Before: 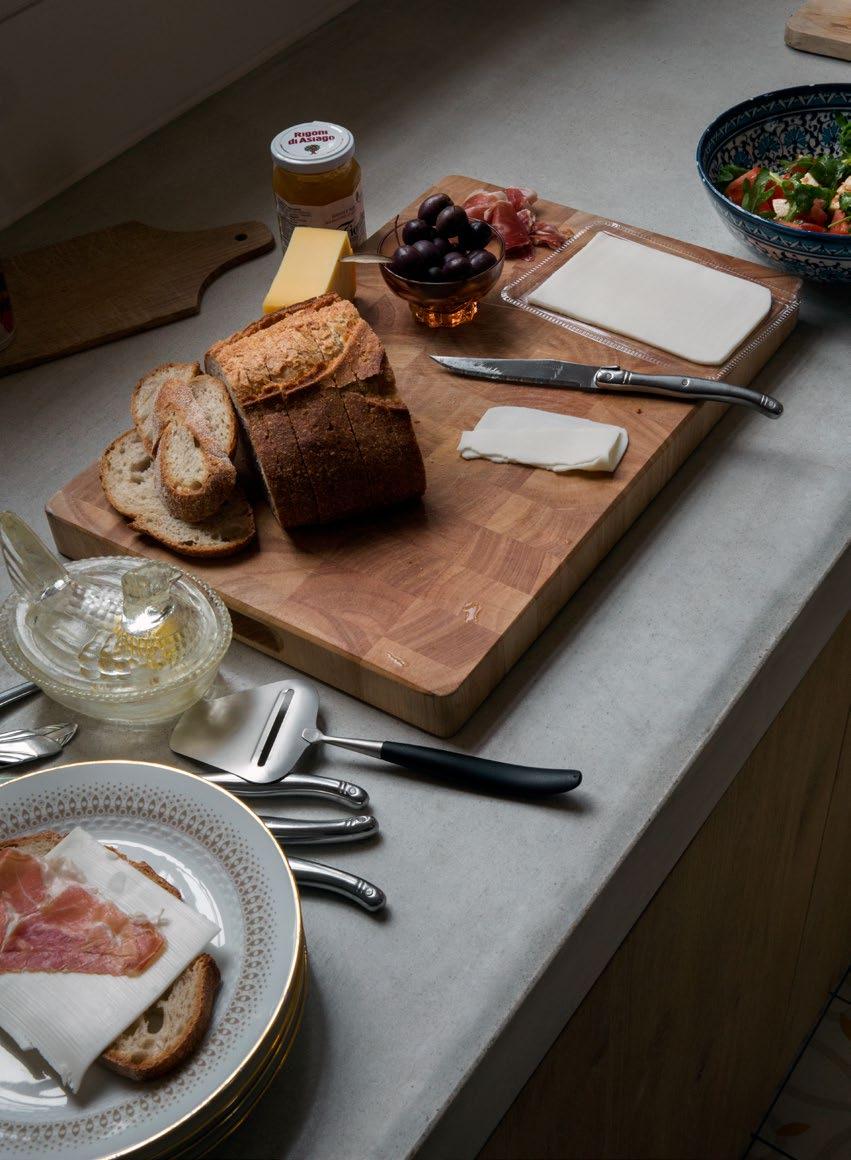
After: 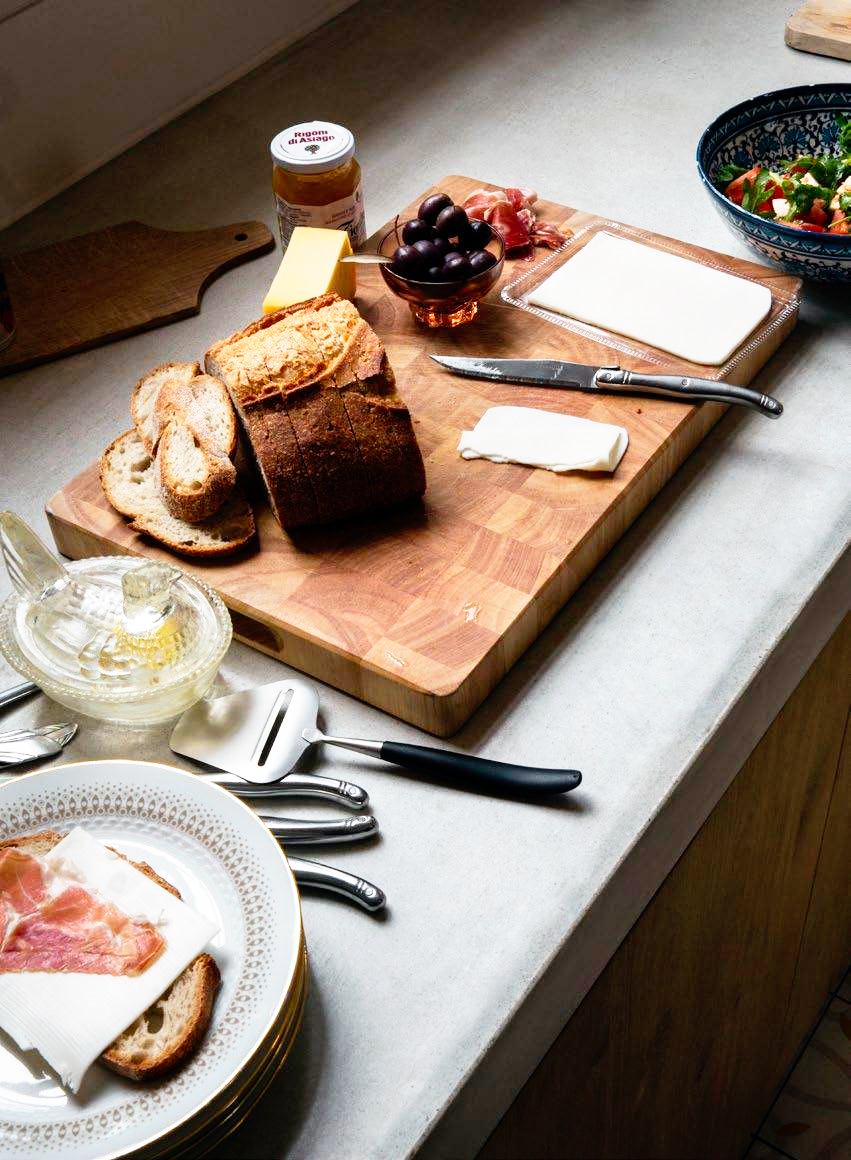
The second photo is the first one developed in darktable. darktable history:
base curve: curves: ch0 [(0, 0) (0.012, 0.01) (0.073, 0.168) (0.31, 0.711) (0.645, 0.957) (1, 1)], exposure shift 0.01, preserve colors none
exposure: exposure 0.201 EV, compensate exposure bias true, compensate highlight preservation false
